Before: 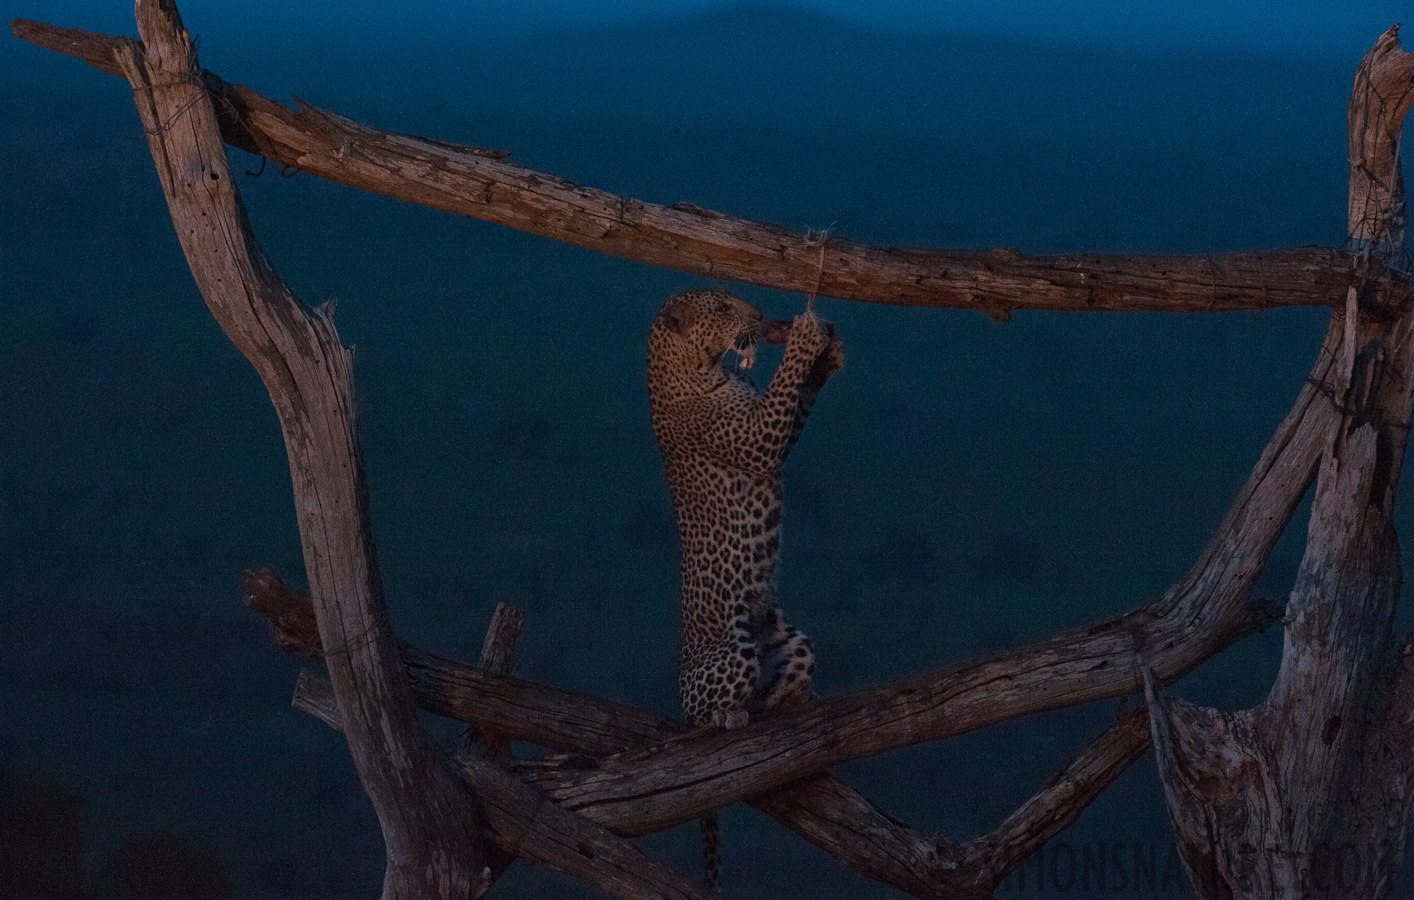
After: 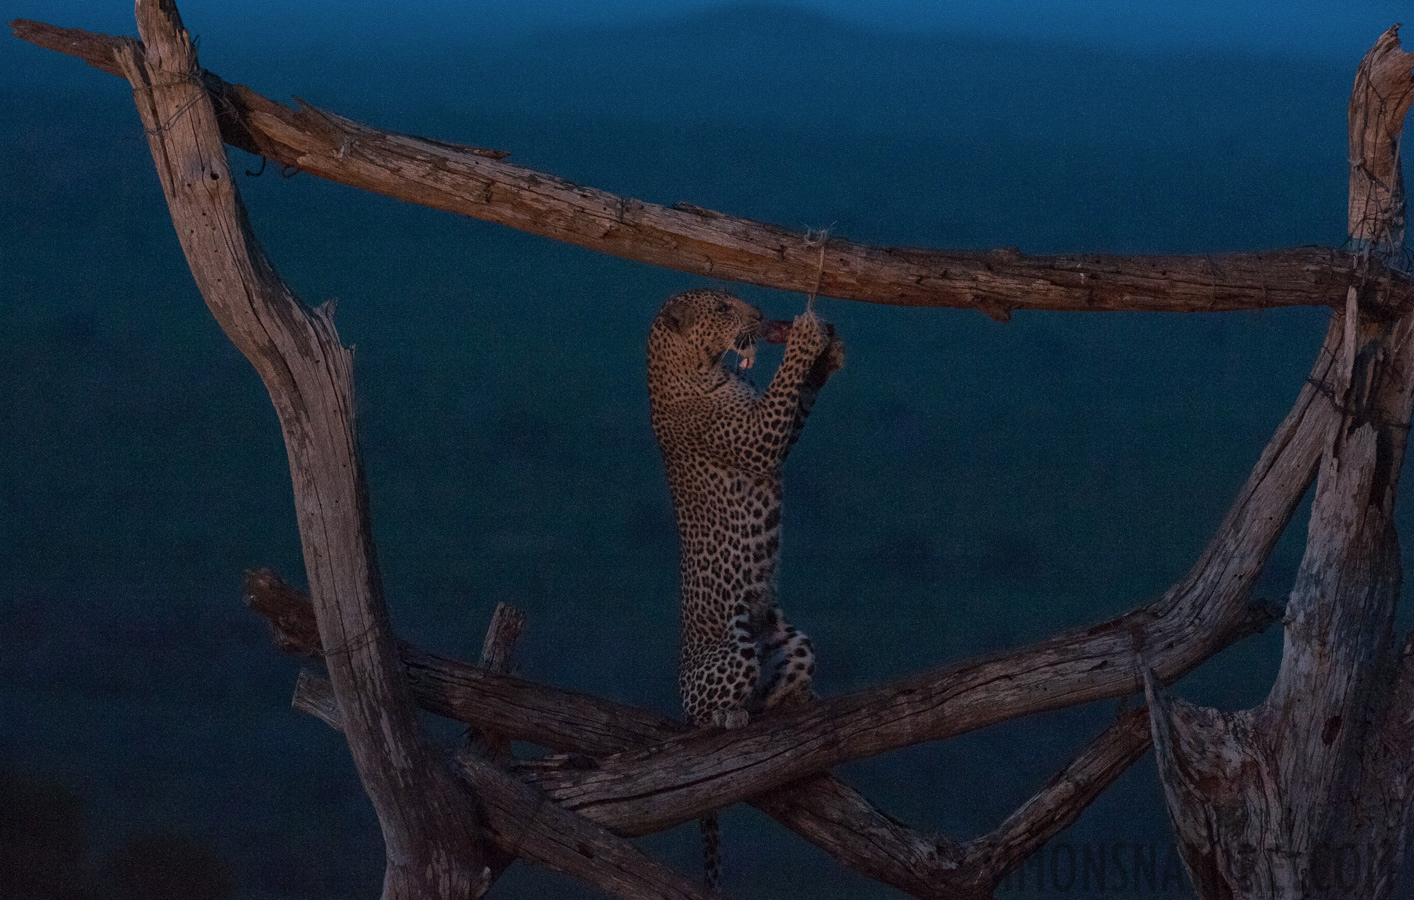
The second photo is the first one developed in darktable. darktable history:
contrast brightness saturation: contrast 0.049, brightness 0.06, saturation 0.008
exposure: black level correction 0.001, exposure -0.123 EV, compensate highlight preservation false
